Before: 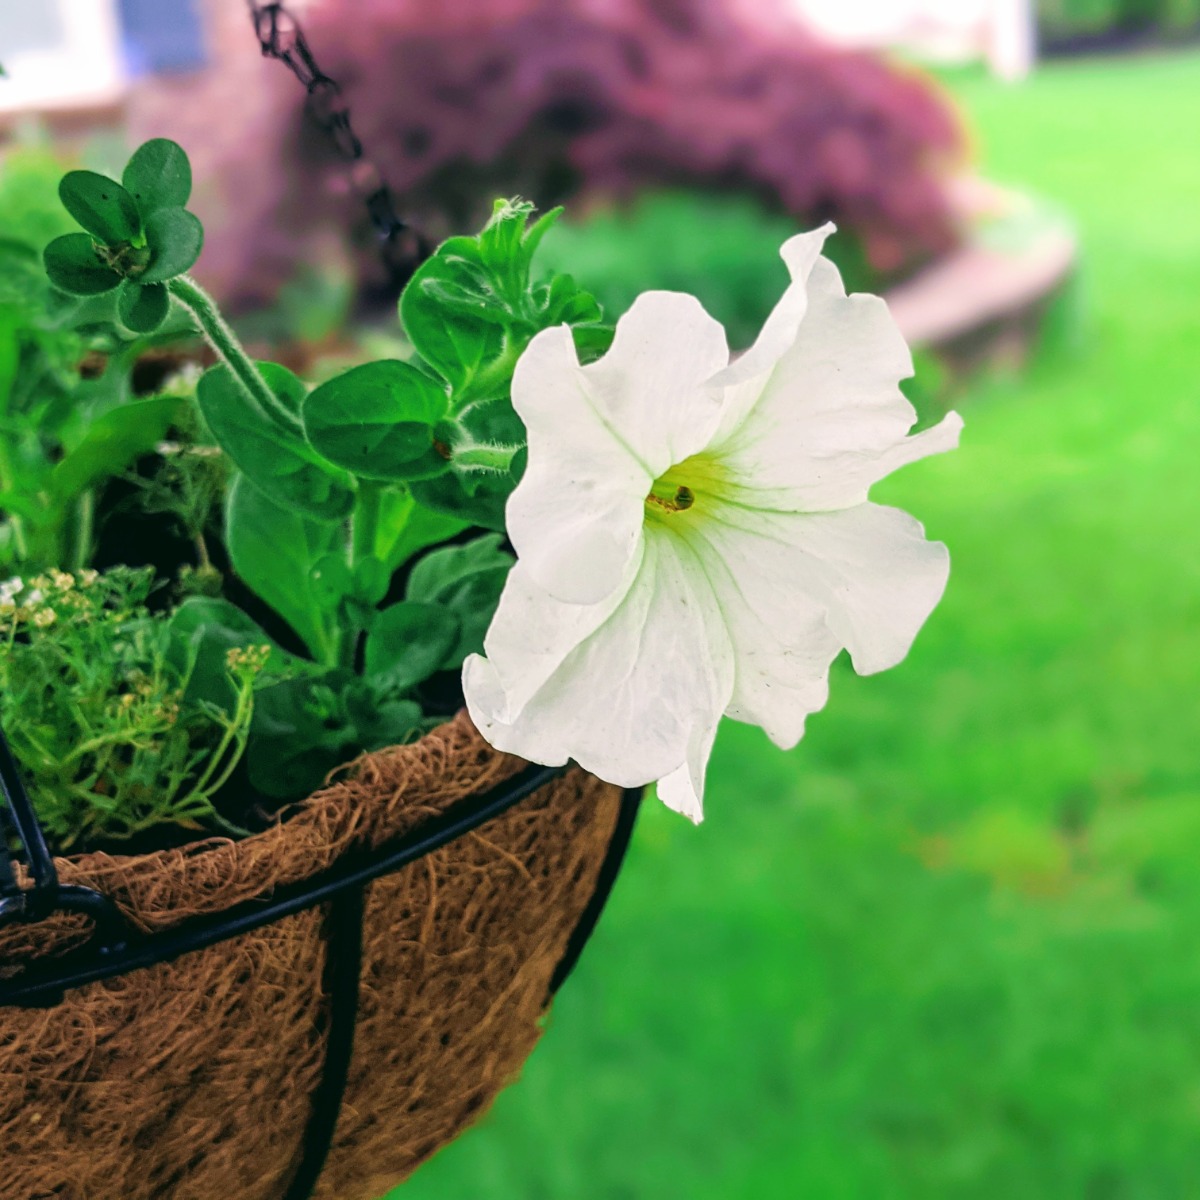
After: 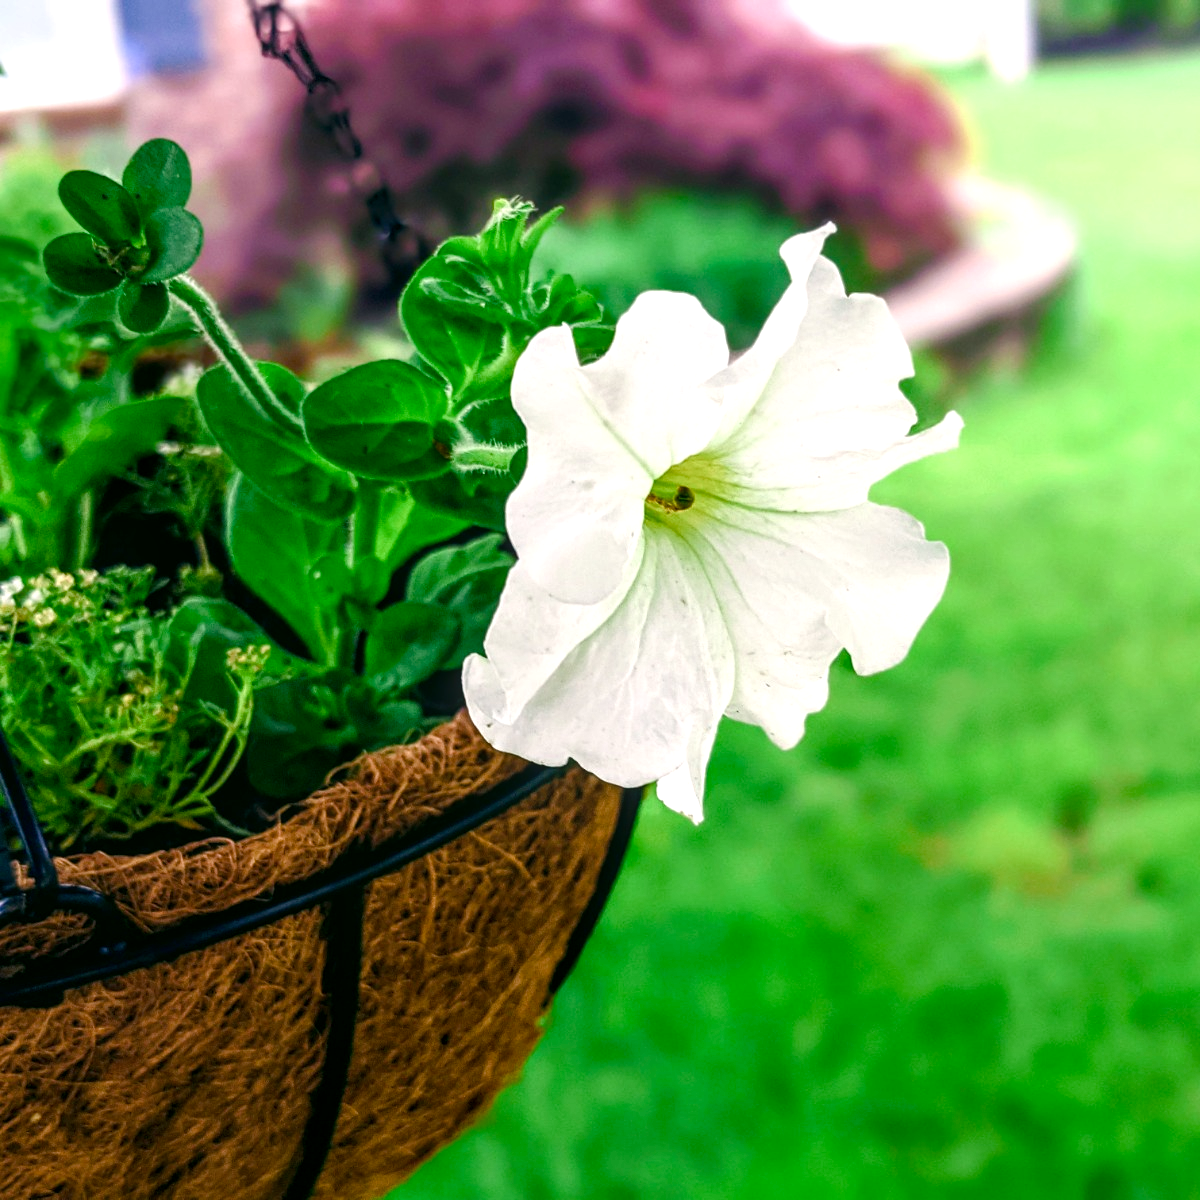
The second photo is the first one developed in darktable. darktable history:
local contrast: on, module defaults
color balance rgb: perceptual saturation grading › highlights -29.58%, perceptual saturation grading › mid-tones 29.47%, perceptual saturation grading › shadows 59.73%, perceptual brilliance grading › global brilliance -17.79%, perceptual brilliance grading › highlights 28.73%, global vibrance 15.44%
white balance: red 1, blue 1
